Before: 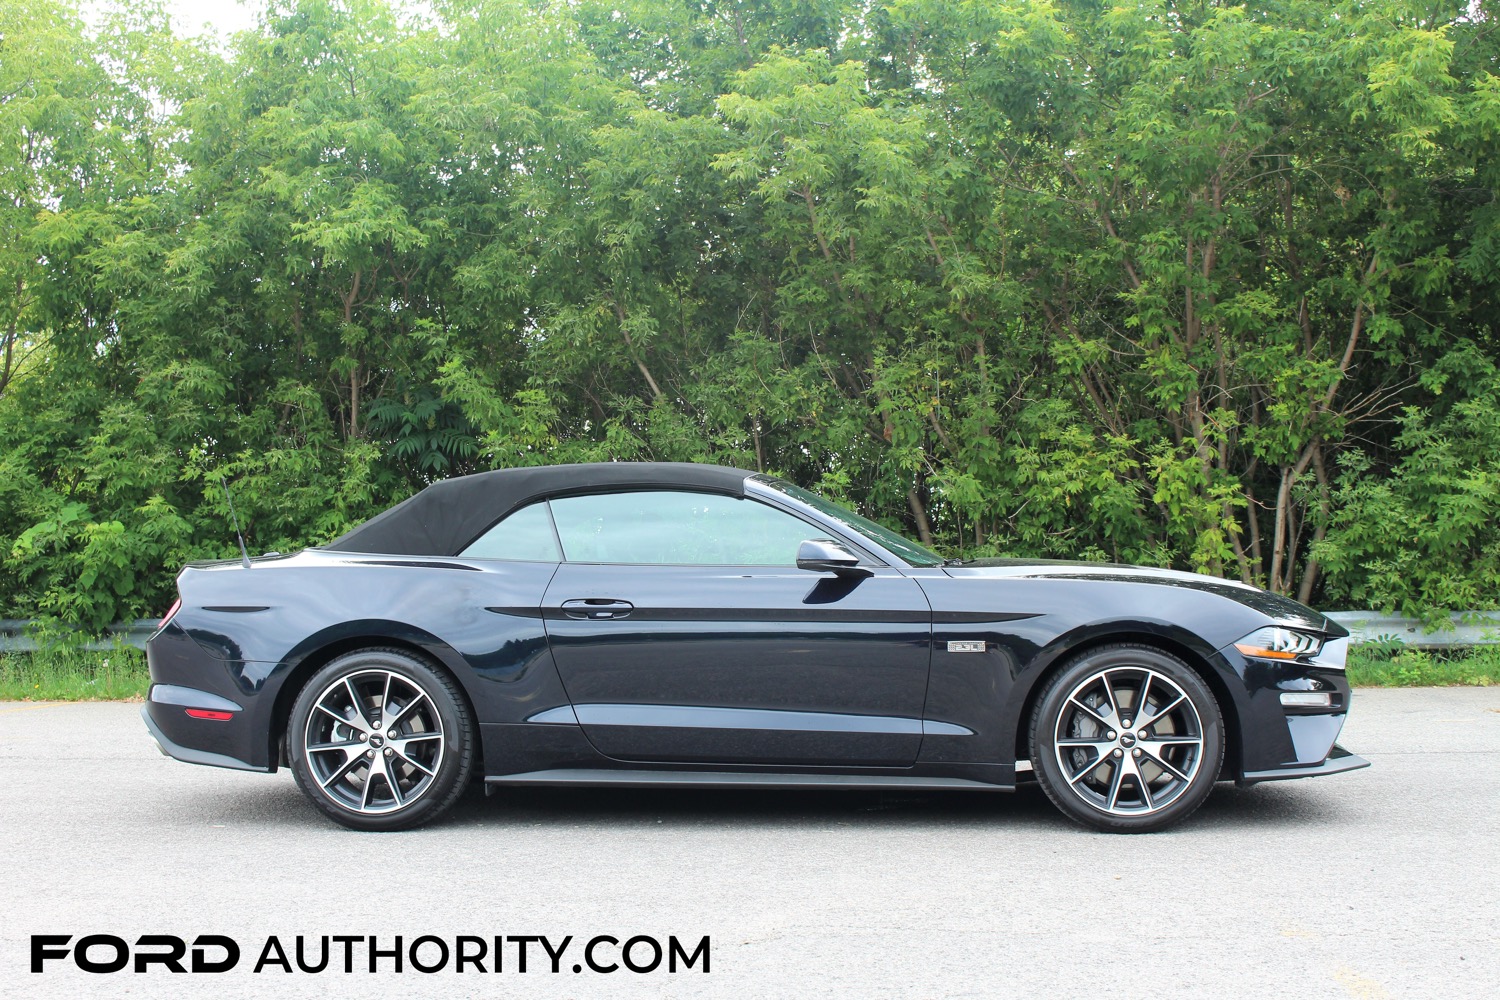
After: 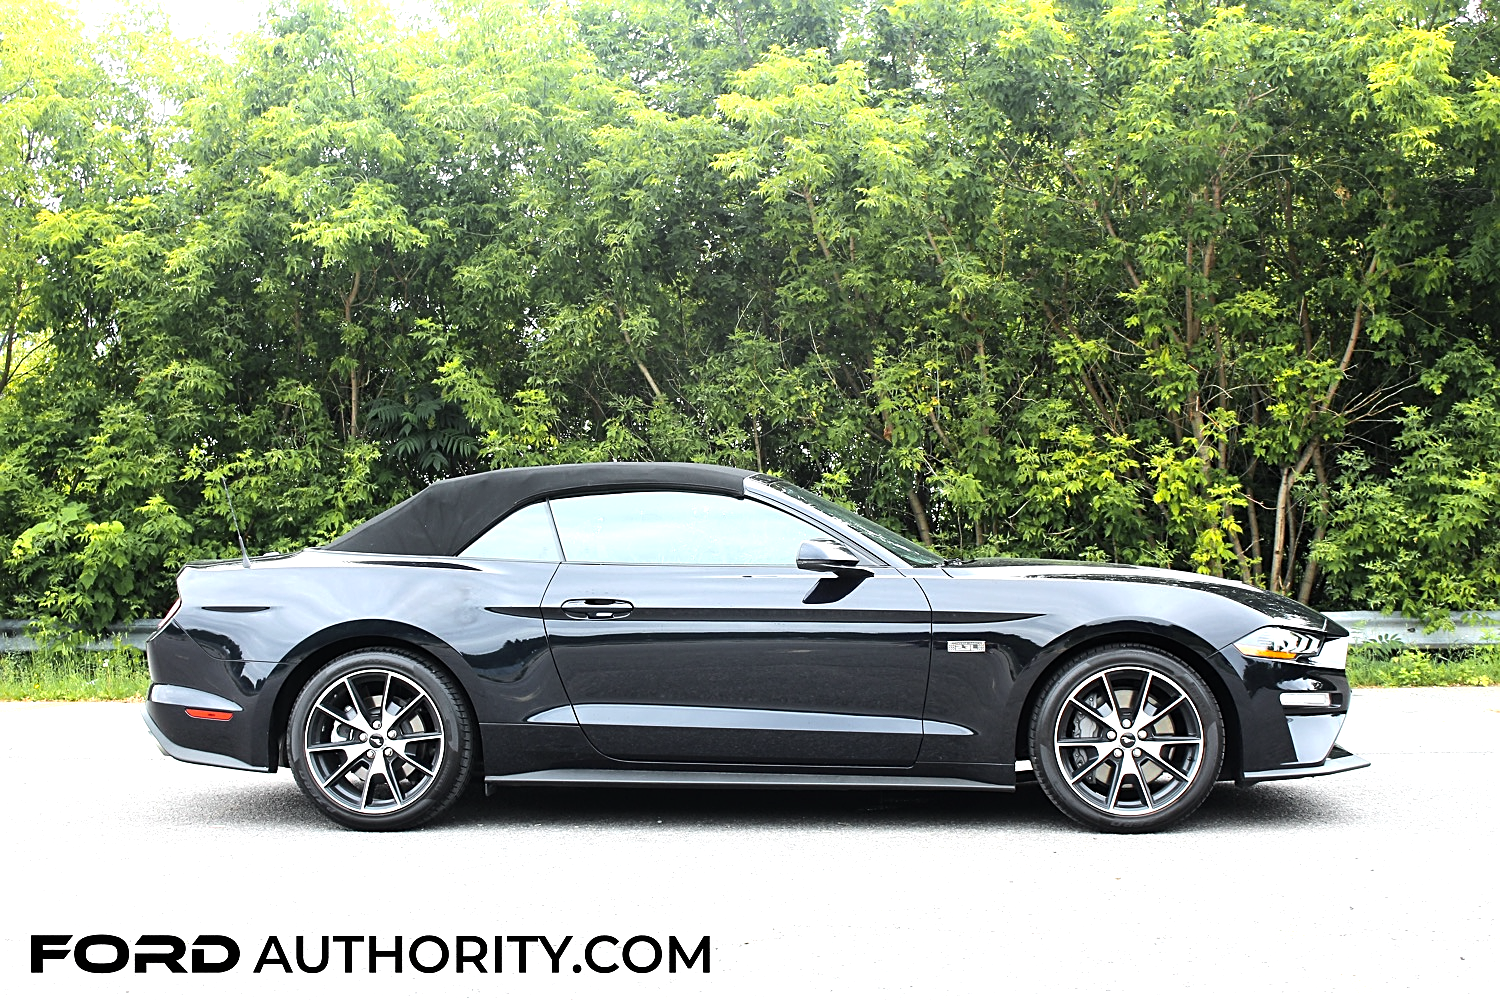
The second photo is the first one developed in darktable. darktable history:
color zones: curves: ch0 [(0, 0.511) (0.143, 0.531) (0.286, 0.56) (0.429, 0.5) (0.571, 0.5) (0.714, 0.5) (0.857, 0.5) (1, 0.5)]; ch1 [(0, 0.525) (0.143, 0.705) (0.286, 0.715) (0.429, 0.35) (0.571, 0.35) (0.714, 0.35) (0.857, 0.4) (1, 0.4)]; ch2 [(0, 0.572) (0.143, 0.512) (0.286, 0.473) (0.429, 0.45) (0.571, 0.5) (0.714, 0.5) (0.857, 0.518) (1, 0.518)]
tone equalizer: -8 EV -0.75 EV, -7 EV -0.7 EV, -6 EV -0.6 EV, -5 EV -0.4 EV, -3 EV 0.4 EV, -2 EV 0.6 EV, -1 EV 0.7 EV, +0 EV 0.75 EV, edges refinement/feathering 500, mask exposure compensation -1.57 EV, preserve details no
sharpen: on, module defaults
